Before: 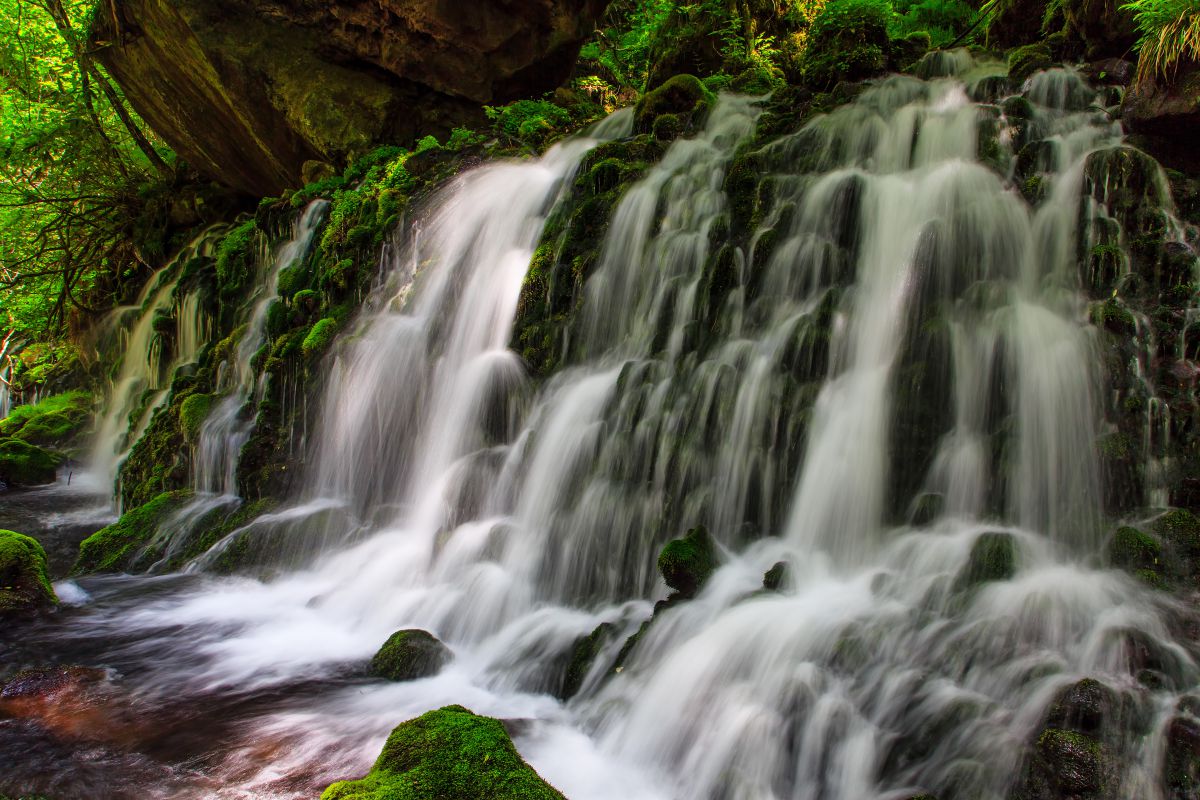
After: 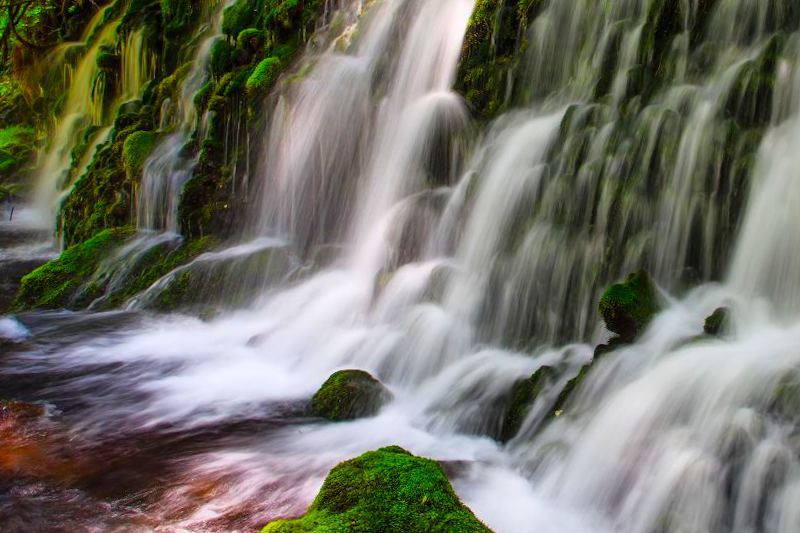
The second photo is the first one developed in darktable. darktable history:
velvia: strength 32%, mid-tones bias 0.2
crop and rotate: angle -0.82°, left 3.85%, top 31.828%, right 27.992%
